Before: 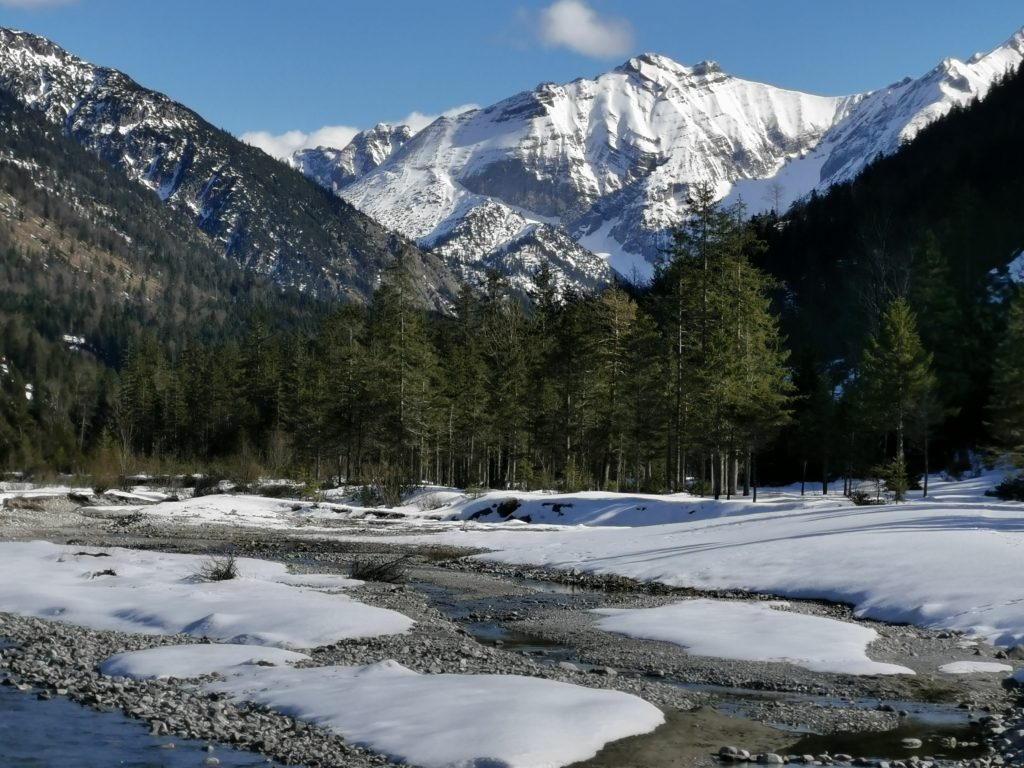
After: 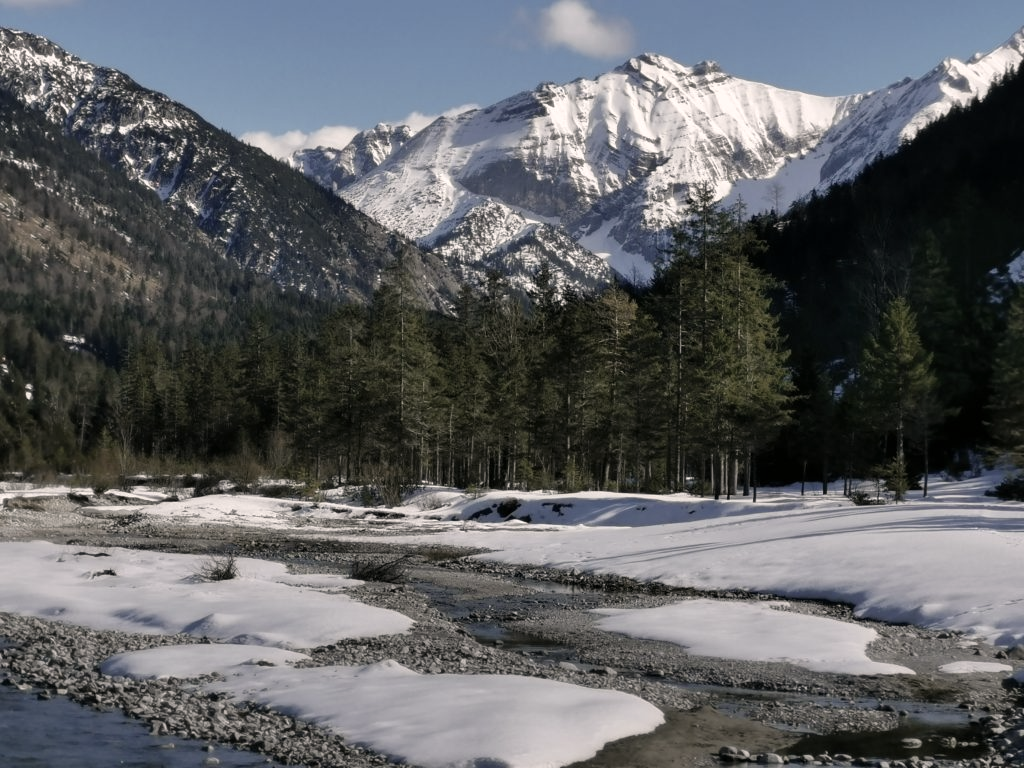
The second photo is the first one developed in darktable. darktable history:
color correction: highlights a* 5.49, highlights b* 5.16, saturation 0.657
